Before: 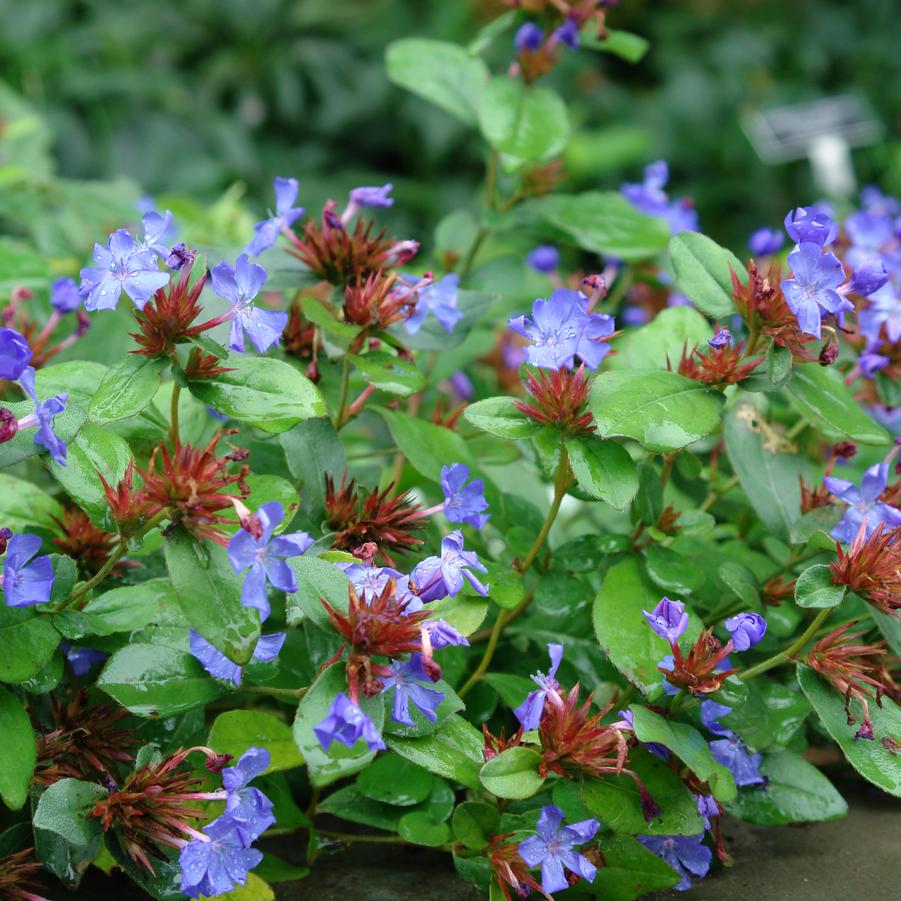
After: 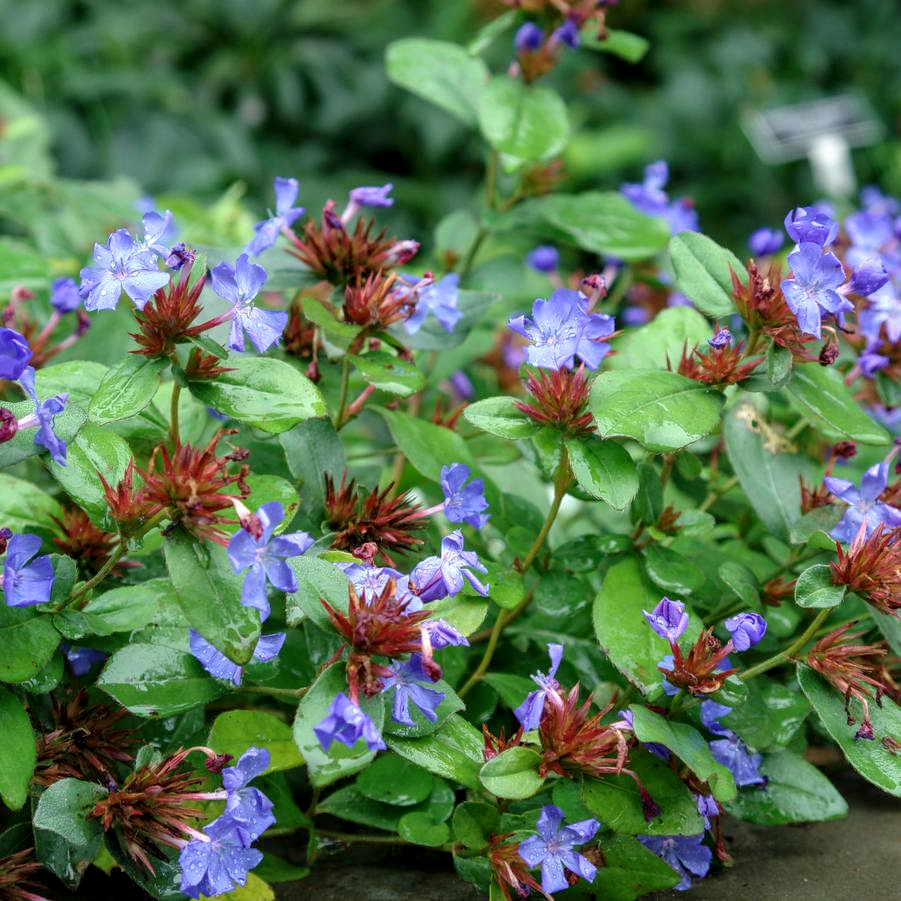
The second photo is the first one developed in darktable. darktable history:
local contrast: detail 130%
tone equalizer: -7 EV 0.132 EV, edges refinement/feathering 500, mask exposure compensation -1.57 EV, preserve details guided filter
